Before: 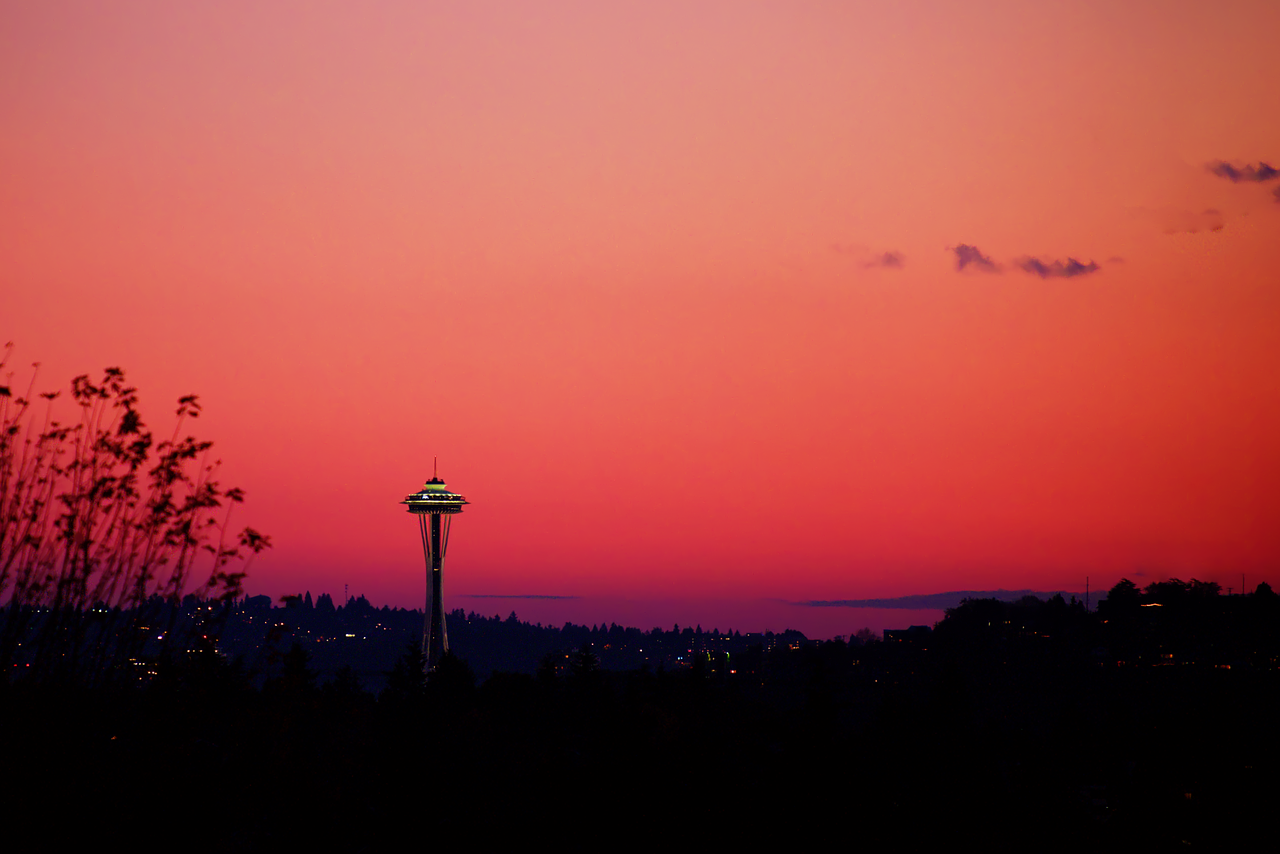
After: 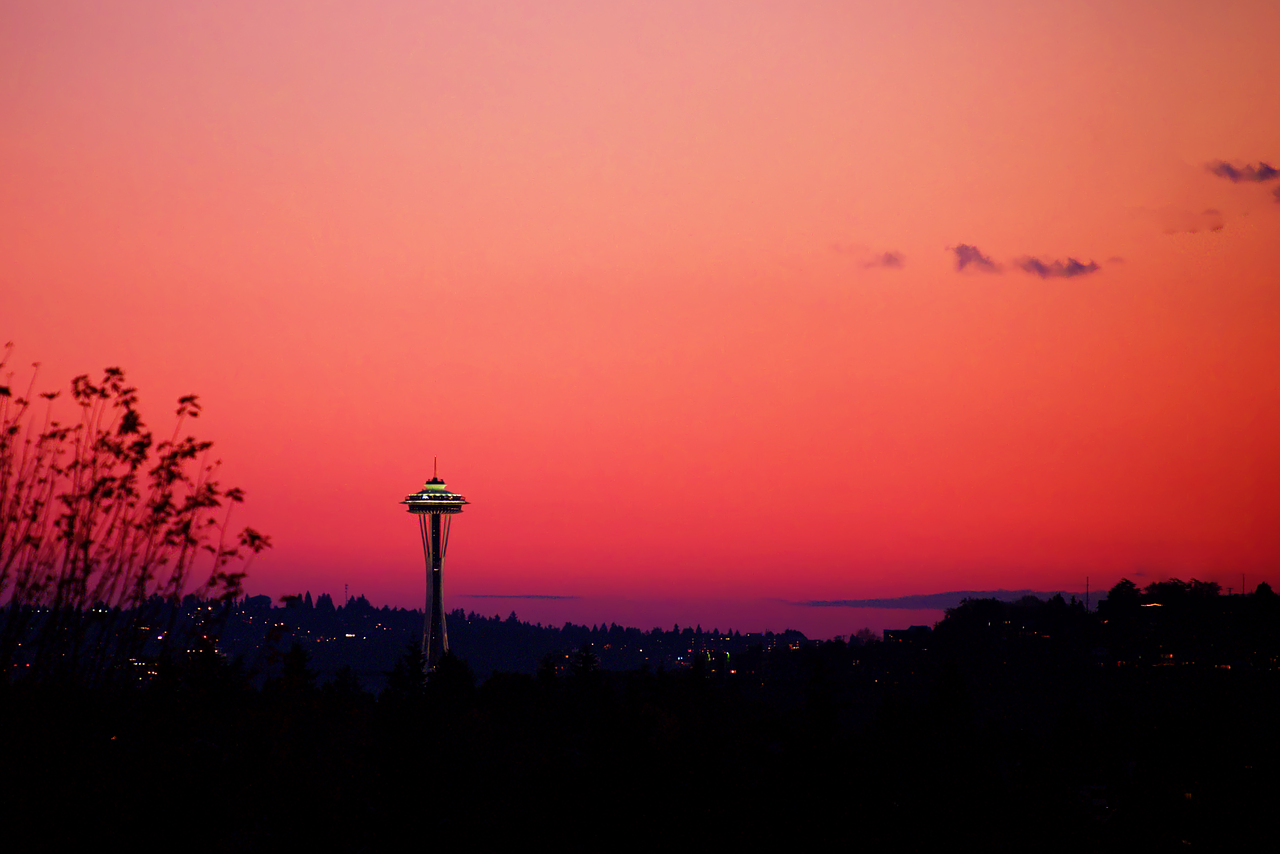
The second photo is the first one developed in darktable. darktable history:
exposure: exposure 0.205 EV, compensate exposure bias true, compensate highlight preservation false
